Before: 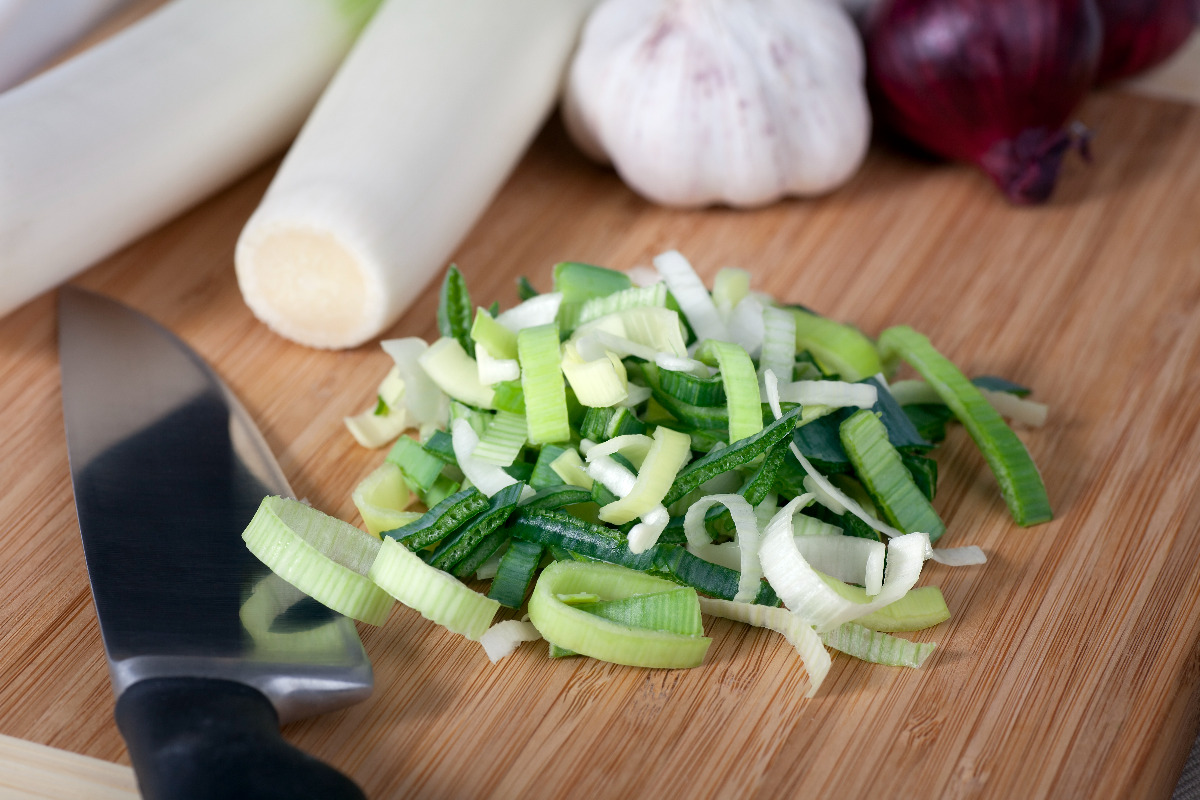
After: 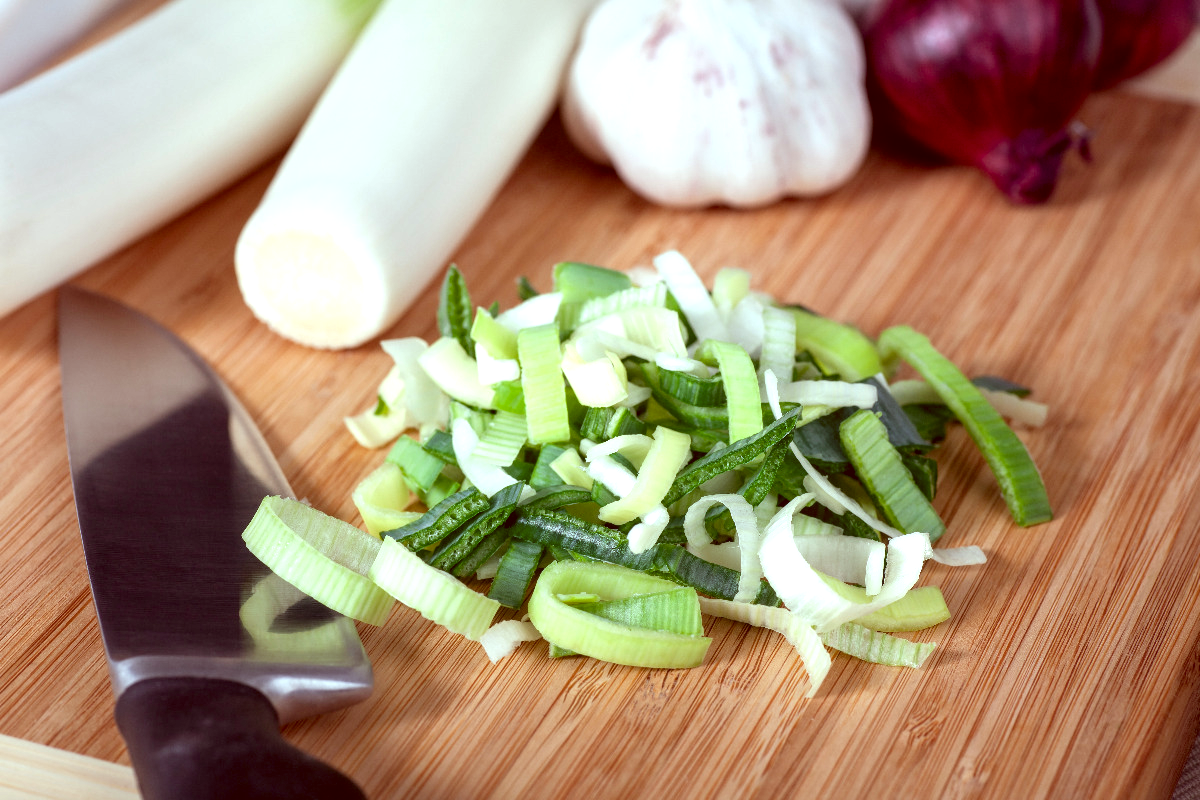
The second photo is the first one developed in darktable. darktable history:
exposure: black level correction 0.001, exposure 0.5 EV, compensate exposure bias true, compensate highlight preservation false
local contrast: on, module defaults
color correction: highlights a* -7.23, highlights b* -0.161, shadows a* 20.08, shadows b* 11.73
